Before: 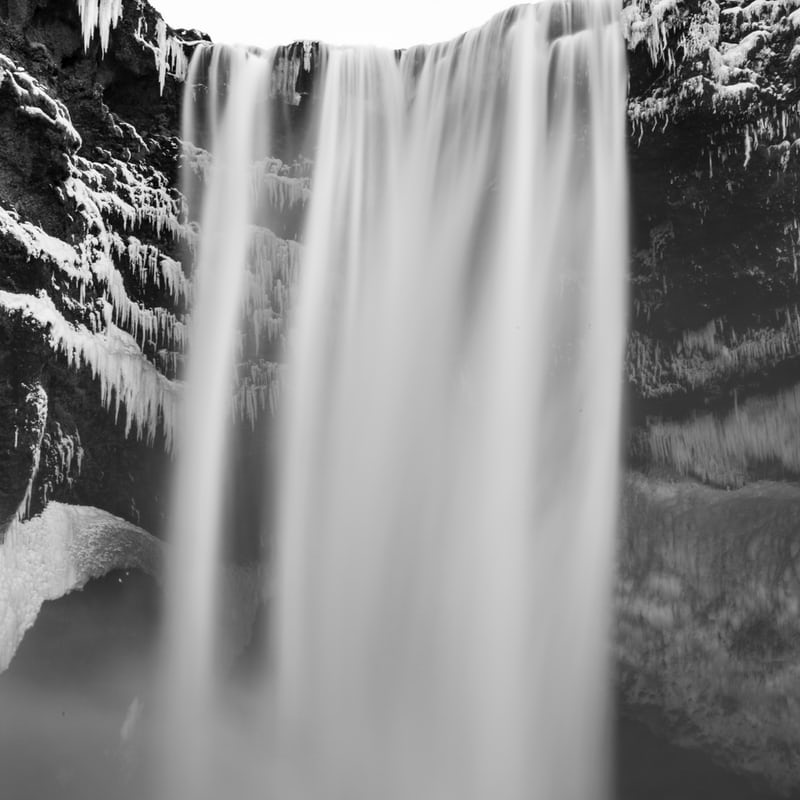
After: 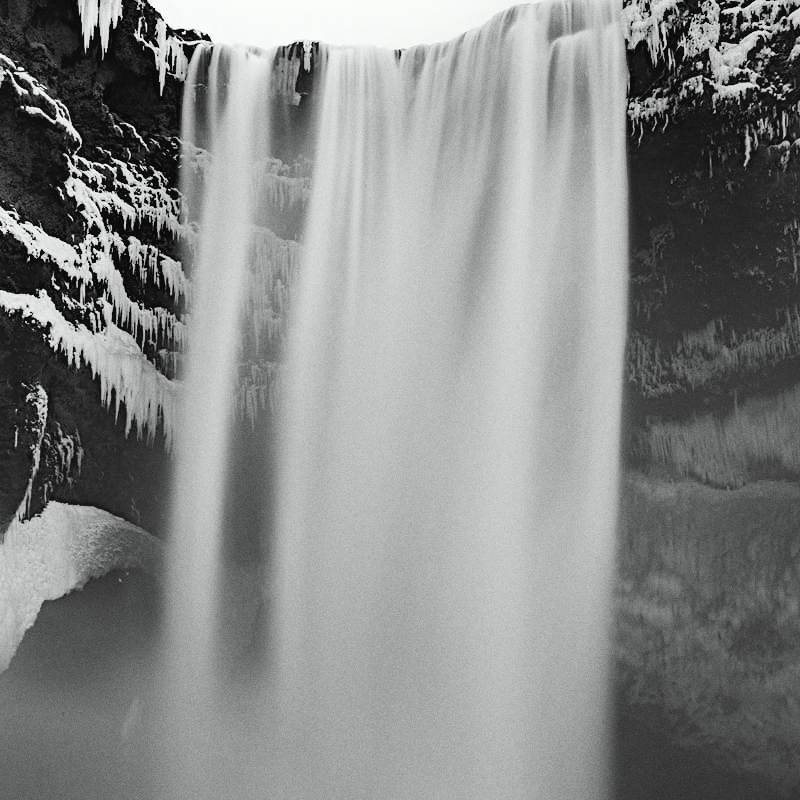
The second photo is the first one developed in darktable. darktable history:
contrast equalizer "soft": octaves 7, y [[0.6 ×6], [0.55 ×6], [0 ×6], [0 ×6], [0 ×6]], mix -1
color balance rgb "basic colorfulness: standard": perceptual saturation grading › global saturation 20%, perceptual saturation grading › highlights -25%, perceptual saturation grading › shadows 25%
color balance rgb "filmic contrast": global offset › luminance 0.5%, perceptual brilliance grading › highlights 10%, perceptual brilliance grading › mid-tones 5%, perceptual brilliance grading › shadows -10%
color balance rgb "blue and orange": shadows lift › chroma 7%, shadows lift › hue 249°, highlights gain › chroma 5%, highlights gain › hue 34.5°
diffuse or sharpen "sharpen demosaicing: AA filter": edge sensitivity 1, 1st order anisotropy 100%, 2nd order anisotropy 100%, 3rd order anisotropy 100%, 4th order anisotropy 100%, 1st order speed -25%, 2nd order speed -25%, 3rd order speed -25%, 4th order speed -25%
diffuse or sharpen "1": radius span 32, 1st order speed 50%, 2nd order speed 50%, 3rd order speed 50%, 4th order speed 50% | blend: blend mode normal, opacity 25%; mask: uniform (no mask)
grain: coarseness 0.47 ISO
rgb primaries "nice": tint hue 2.13°, tint purity 0.7%, red hue 0.028, red purity 1.09, green hue 0.023, green purity 1.08, blue hue -0.084, blue purity 1.17
